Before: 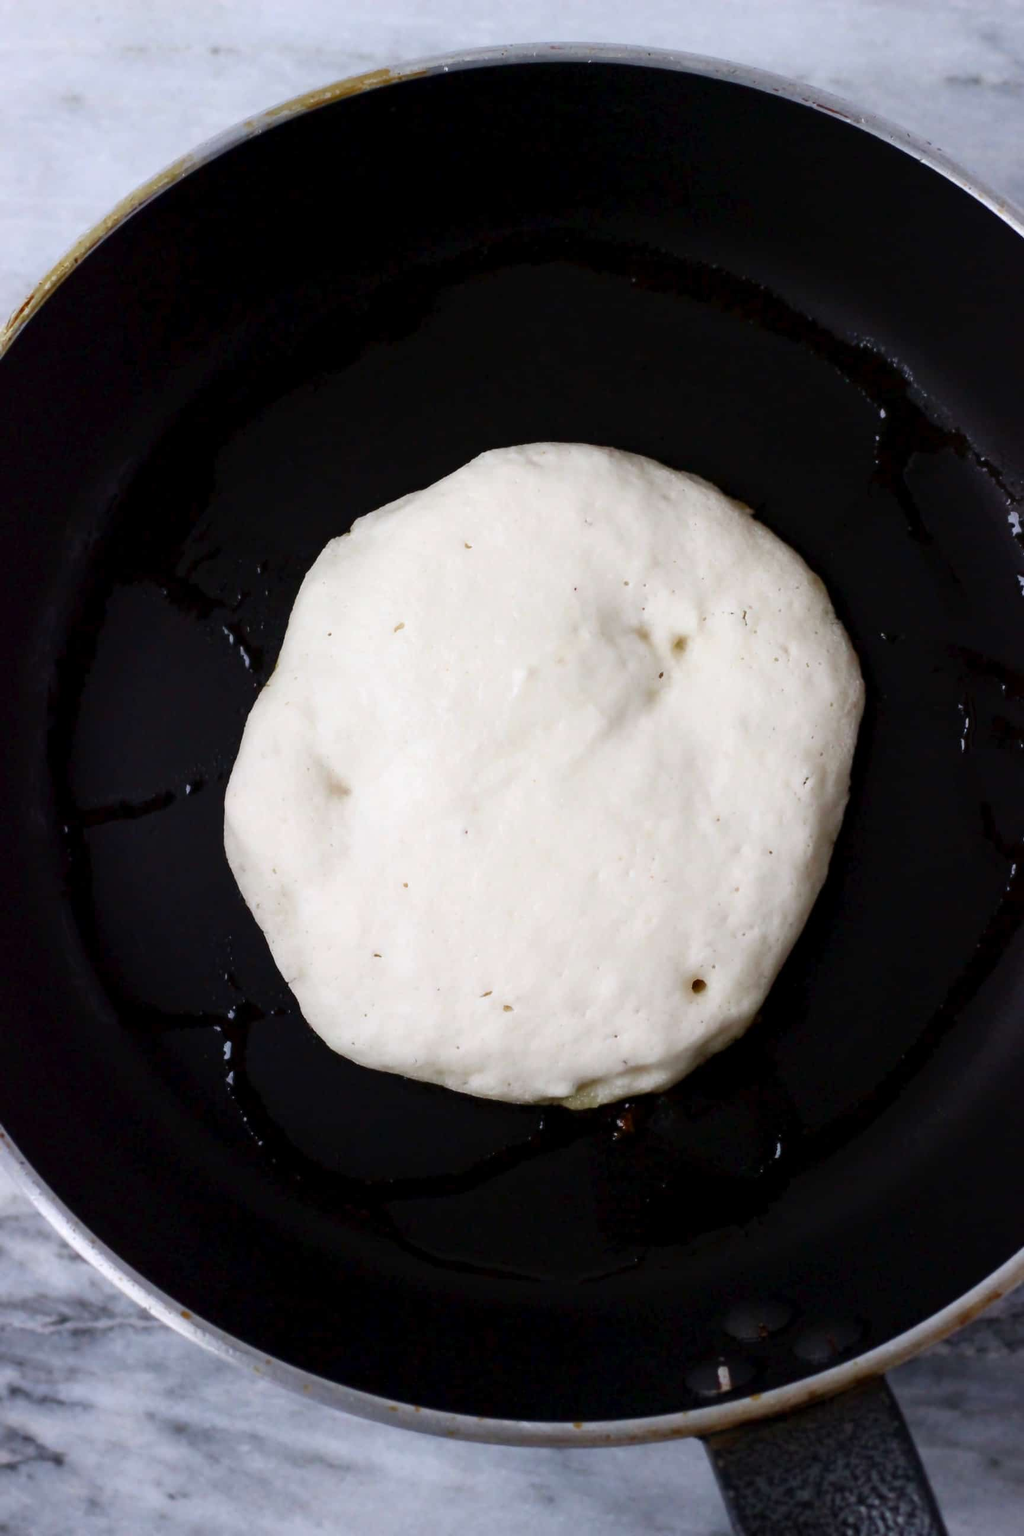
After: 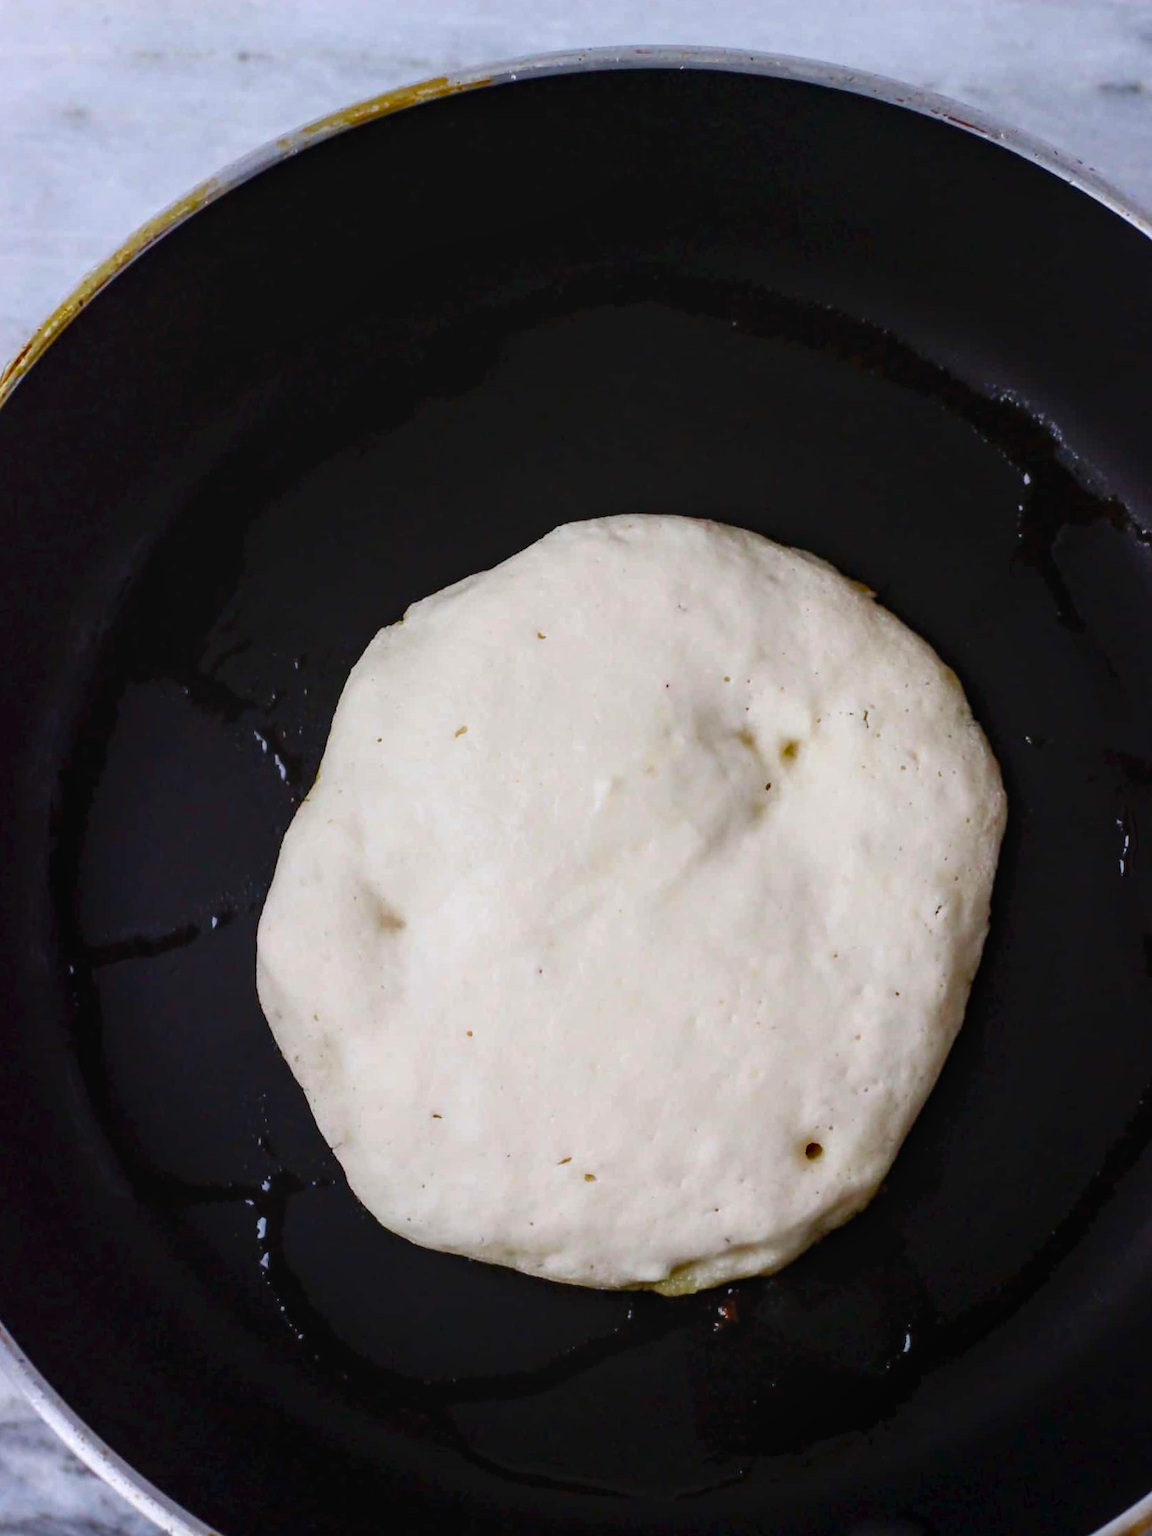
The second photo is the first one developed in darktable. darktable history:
local contrast: on, module defaults
color balance rgb: linear chroma grading › global chroma 15%, perceptual saturation grading › global saturation 30%
crop and rotate: angle 0.2°, left 0.275%, right 3.127%, bottom 14.18%
